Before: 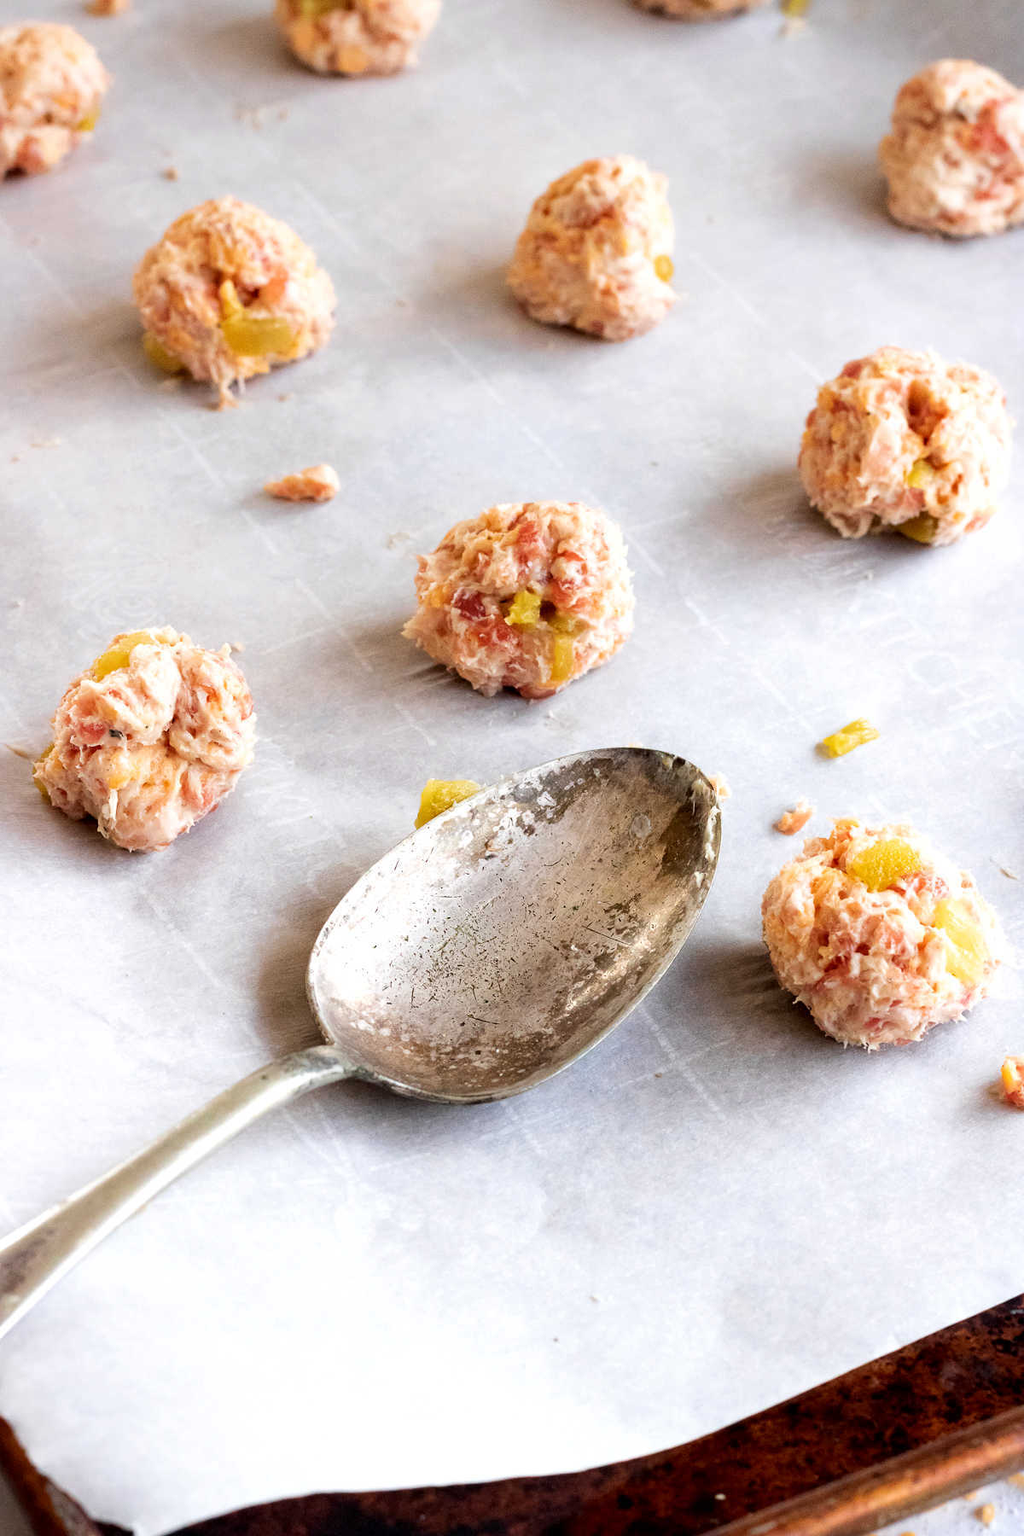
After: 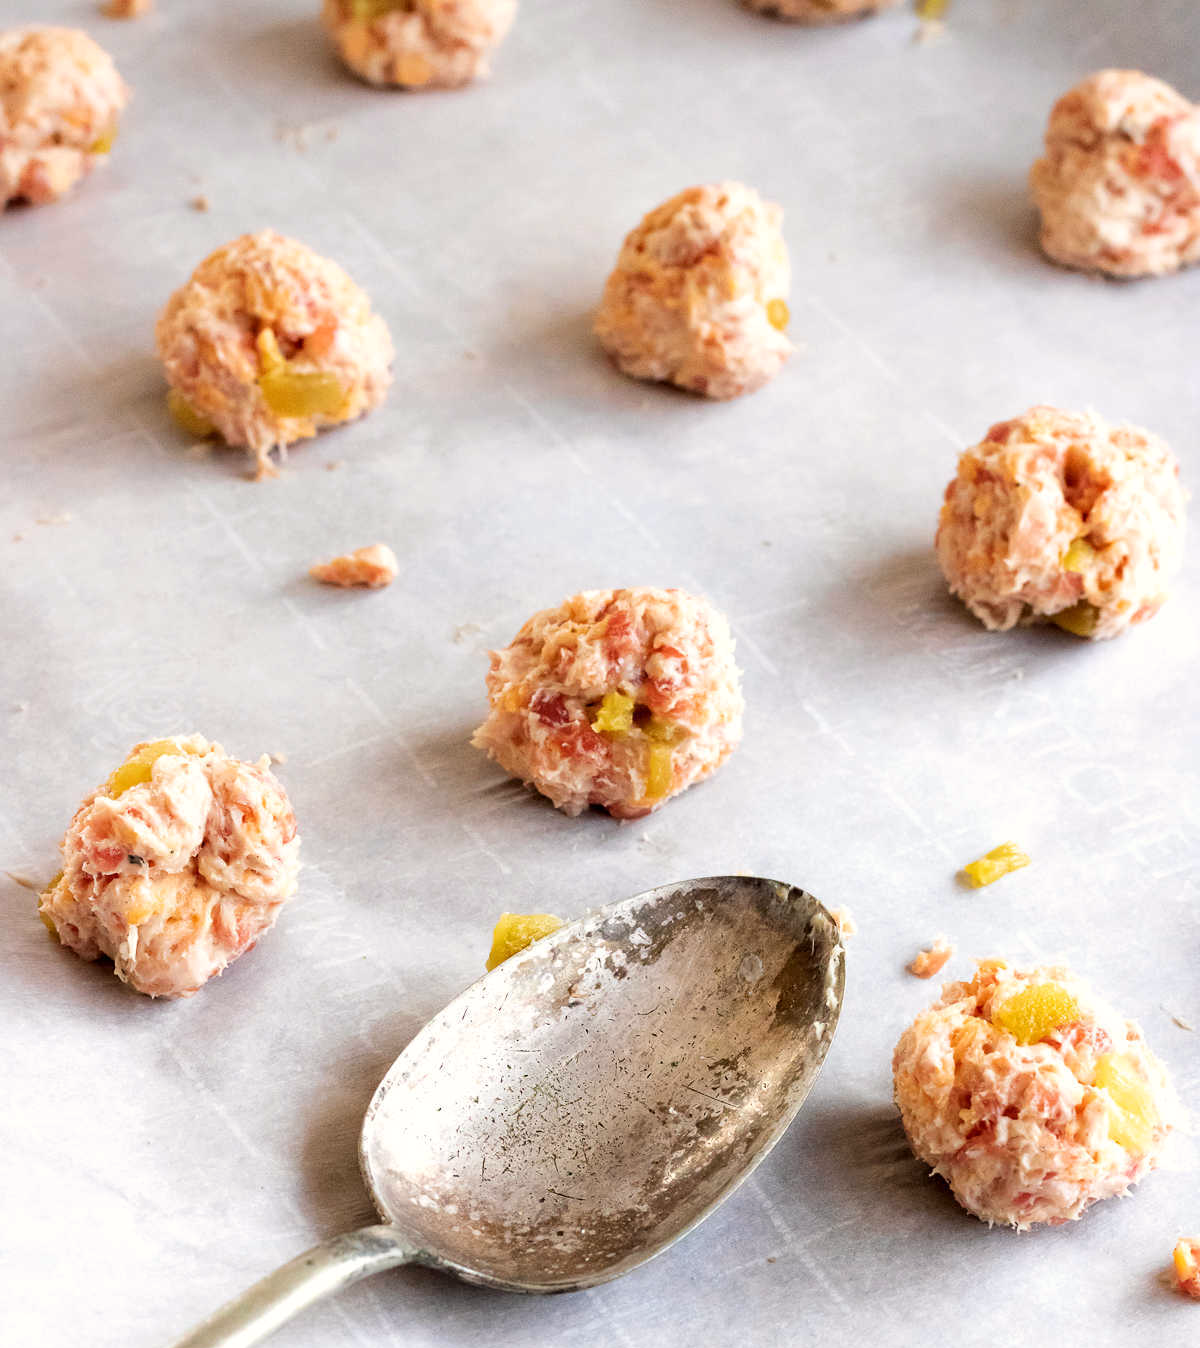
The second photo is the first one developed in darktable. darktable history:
white balance: red 1.009, blue 0.985
crop: bottom 24.967%
